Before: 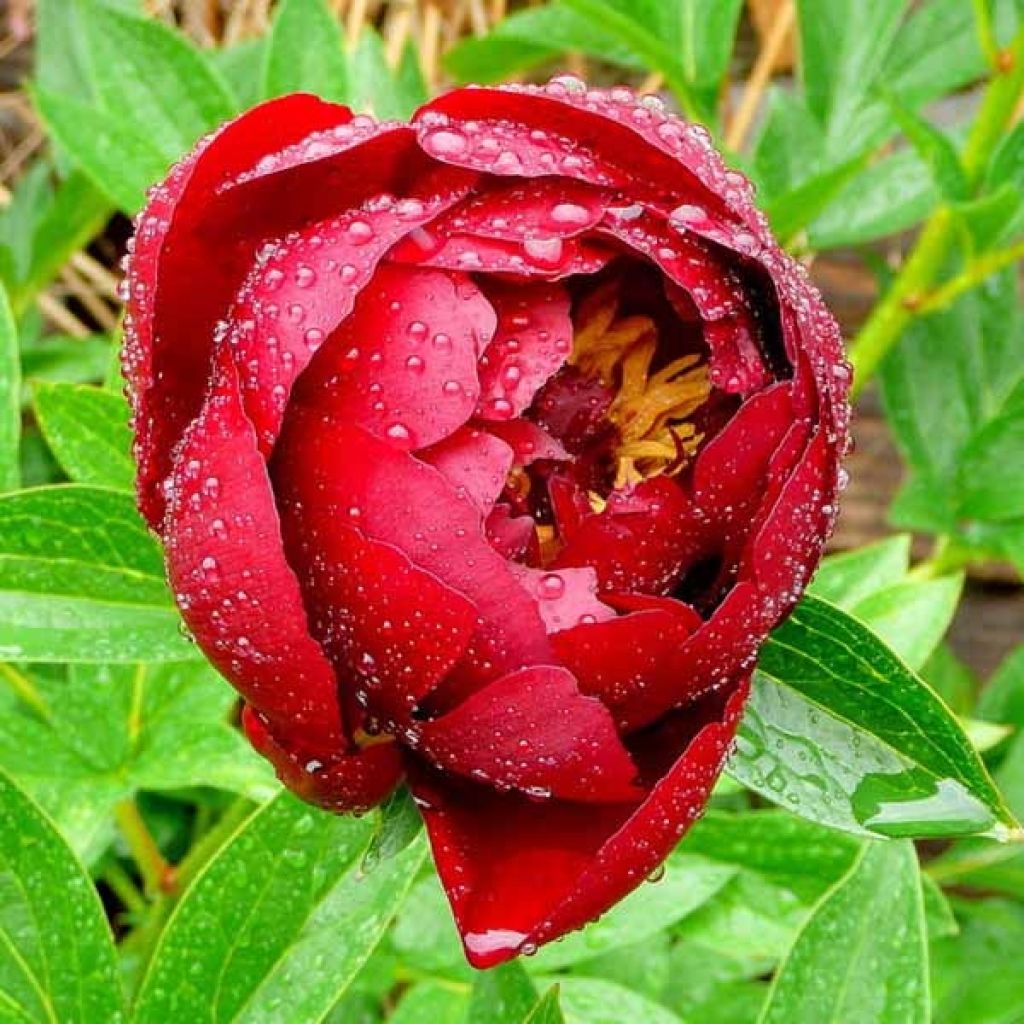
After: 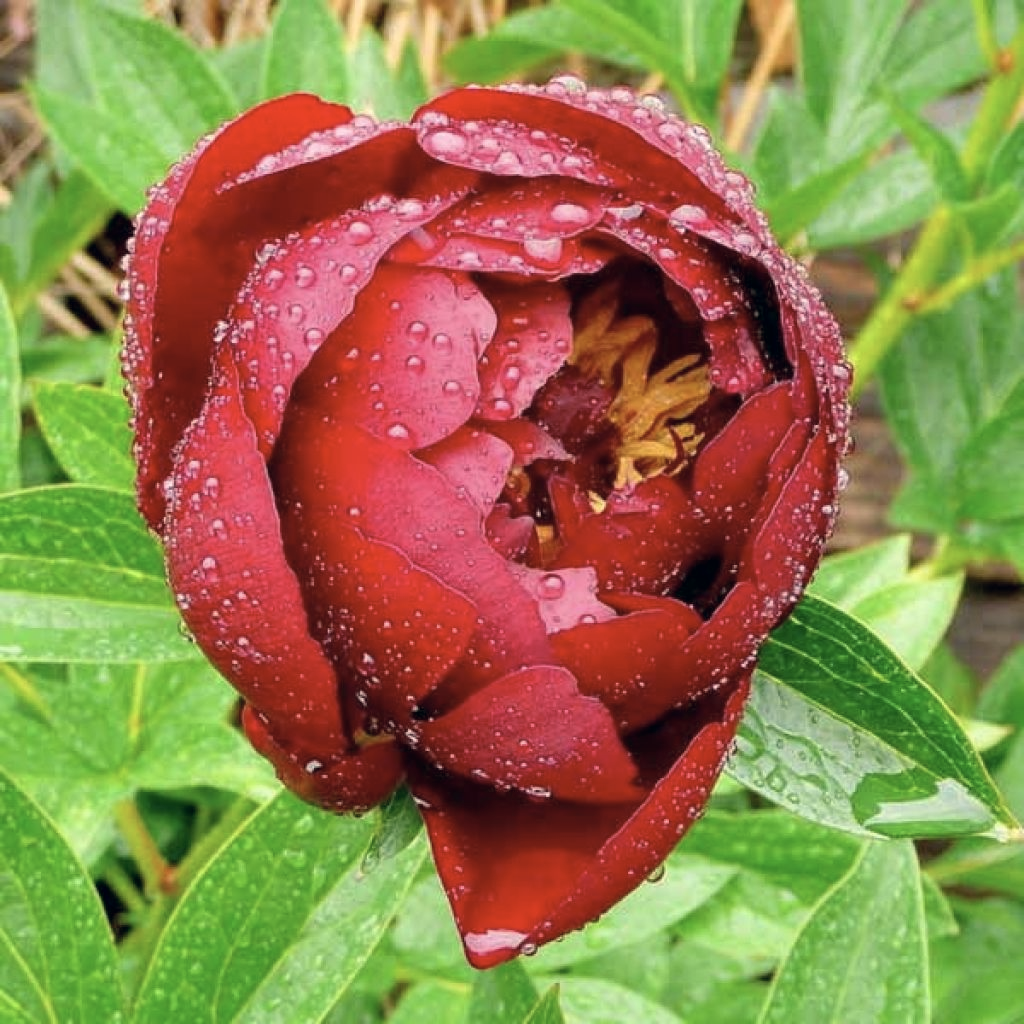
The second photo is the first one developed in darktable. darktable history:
color correction: highlights a* 2.92, highlights b* 4.99, shadows a* -2.25, shadows b* -4.94, saturation 0.789
